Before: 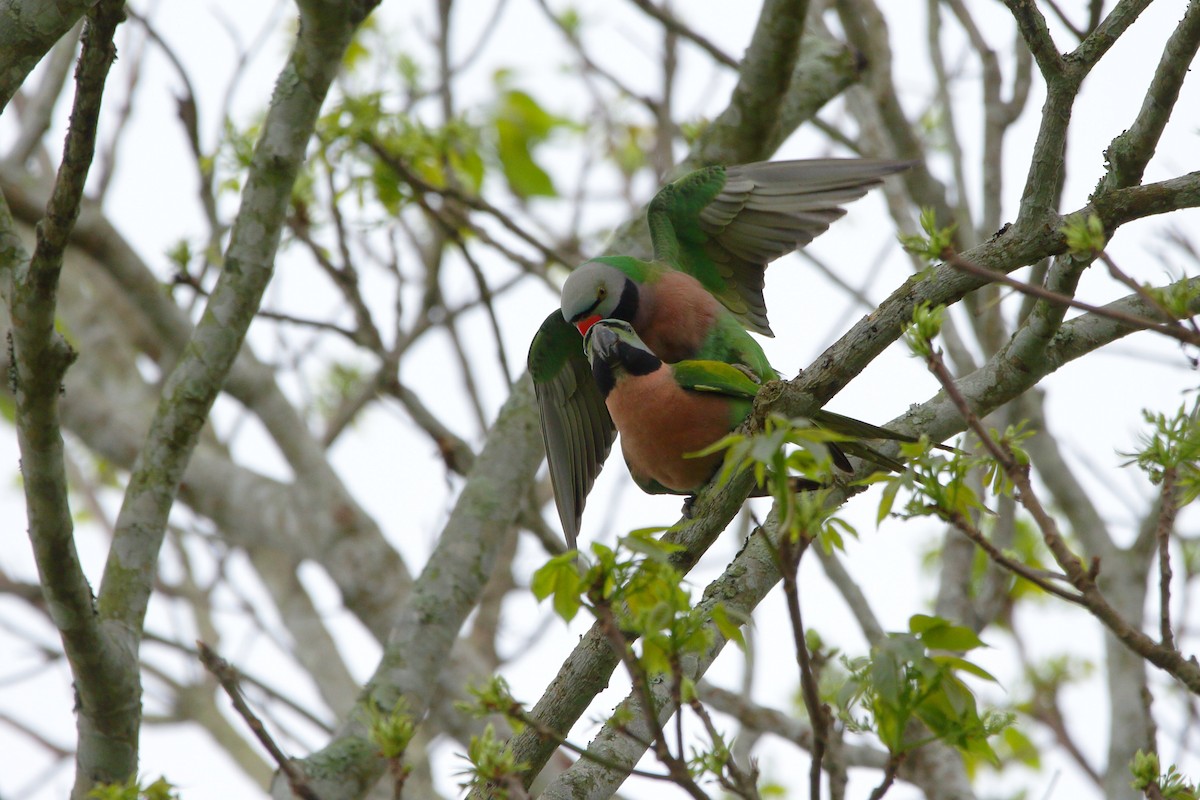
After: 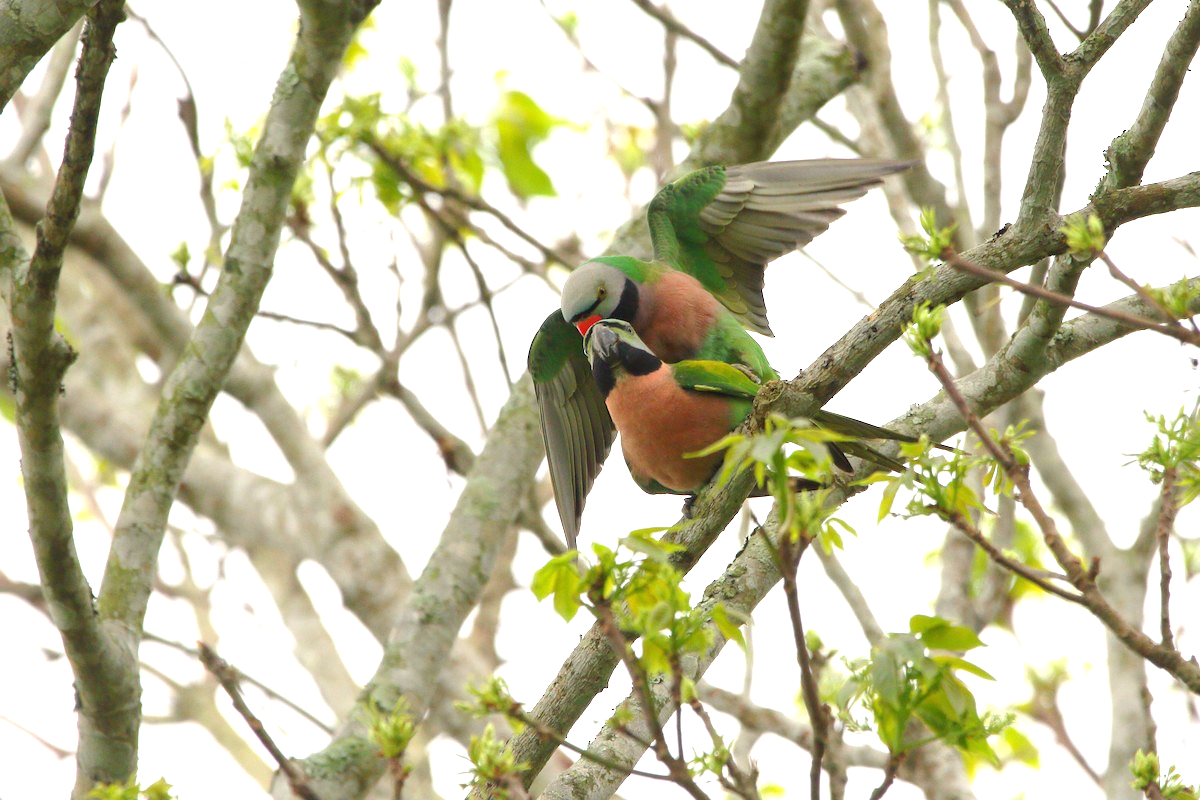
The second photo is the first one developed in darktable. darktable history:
white balance: red 1.045, blue 0.932
exposure: black level correction 0, exposure 1.2 EV, compensate highlight preservation false
